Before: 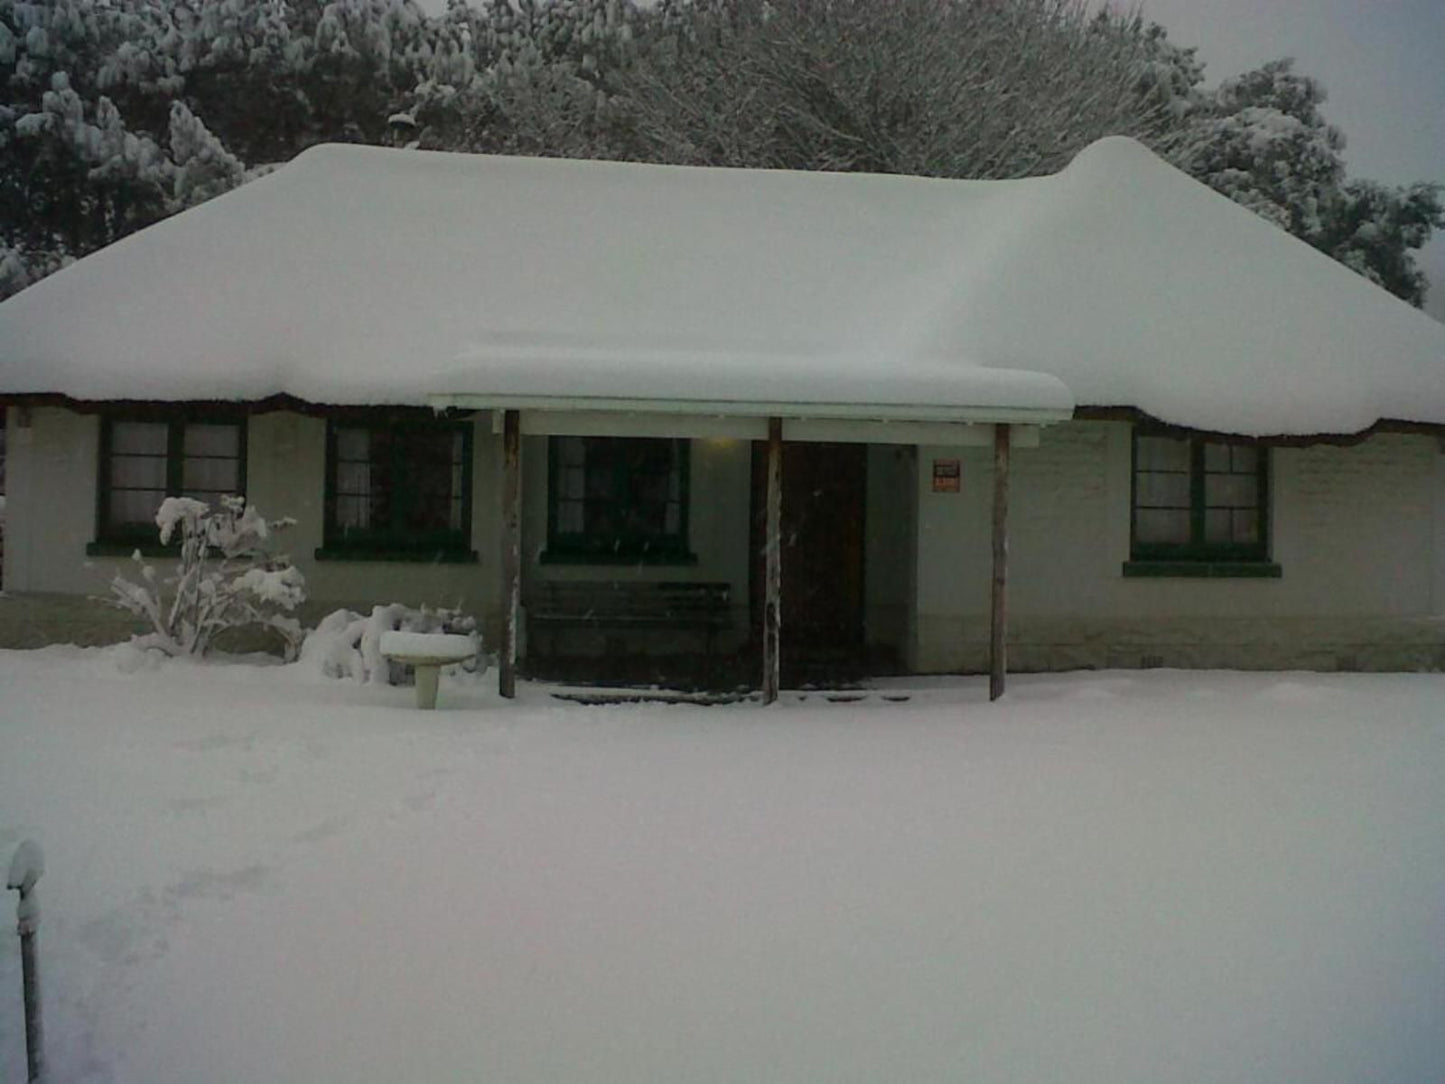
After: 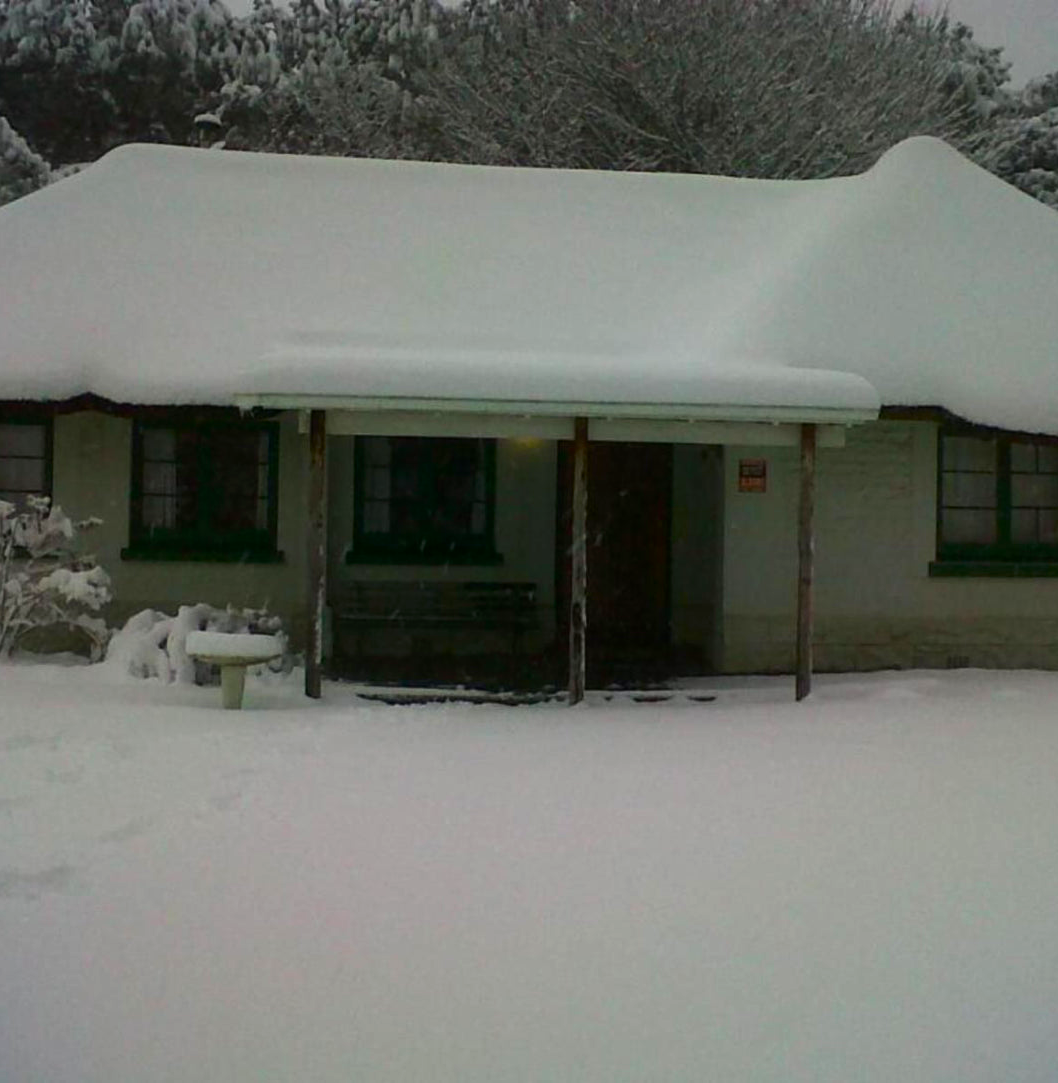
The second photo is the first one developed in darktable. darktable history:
contrast brightness saturation: contrast 0.16, saturation 0.32
crop: left 13.443%, right 13.31%
